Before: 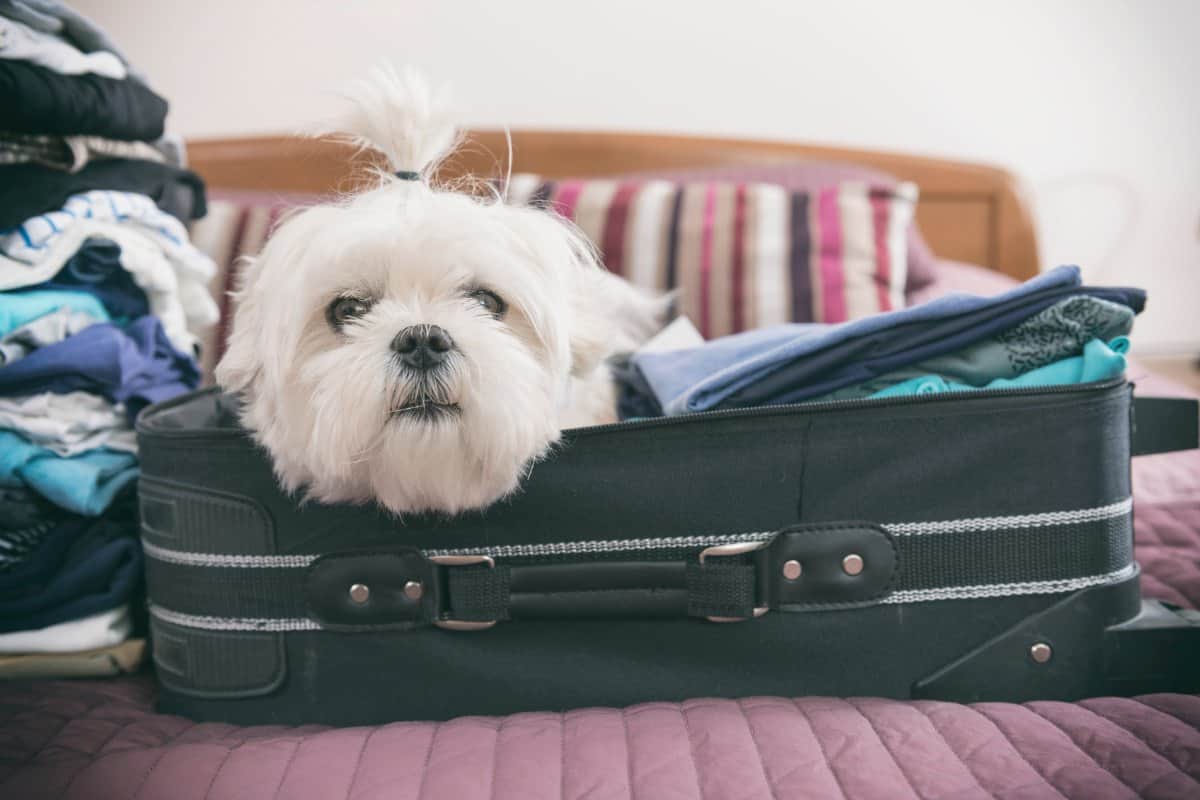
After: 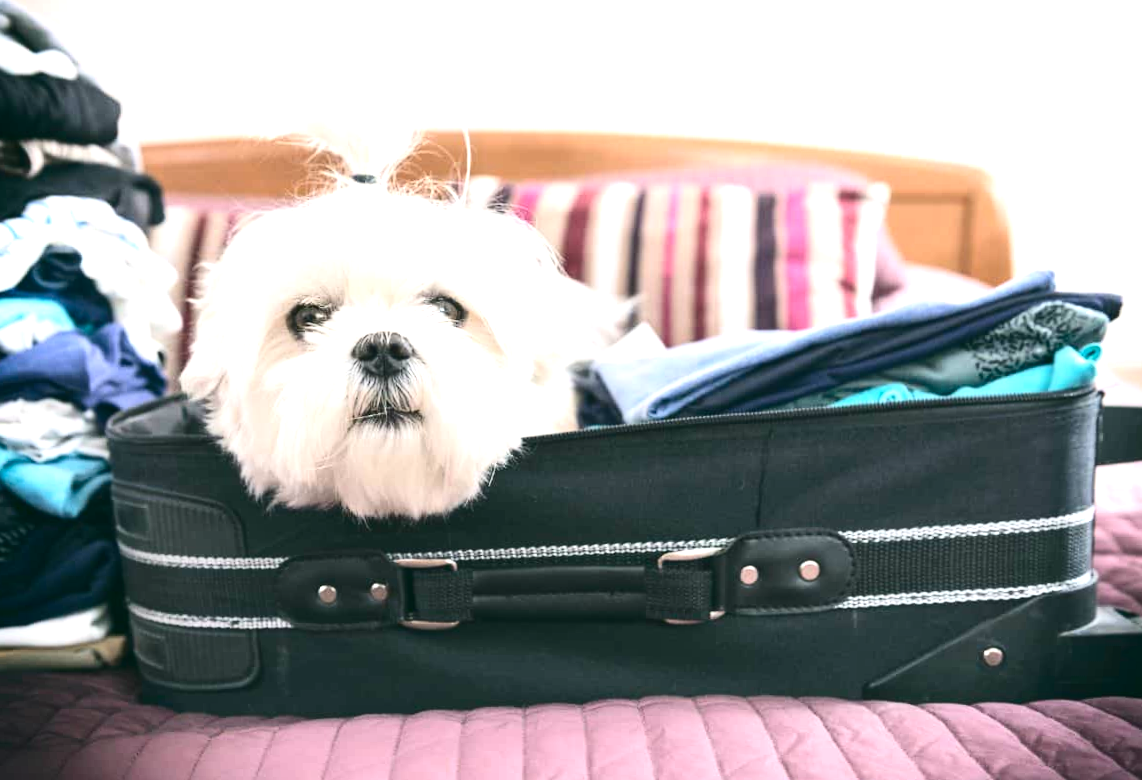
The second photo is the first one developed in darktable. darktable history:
rotate and perspective: rotation 0.074°, lens shift (vertical) 0.096, lens shift (horizontal) -0.041, crop left 0.043, crop right 0.952, crop top 0.024, crop bottom 0.979
contrast brightness saturation: contrast 0.2, brightness -0.11, saturation 0.1
exposure: black level correction 0, exposure 0.953 EV, compensate exposure bias true, compensate highlight preservation false
